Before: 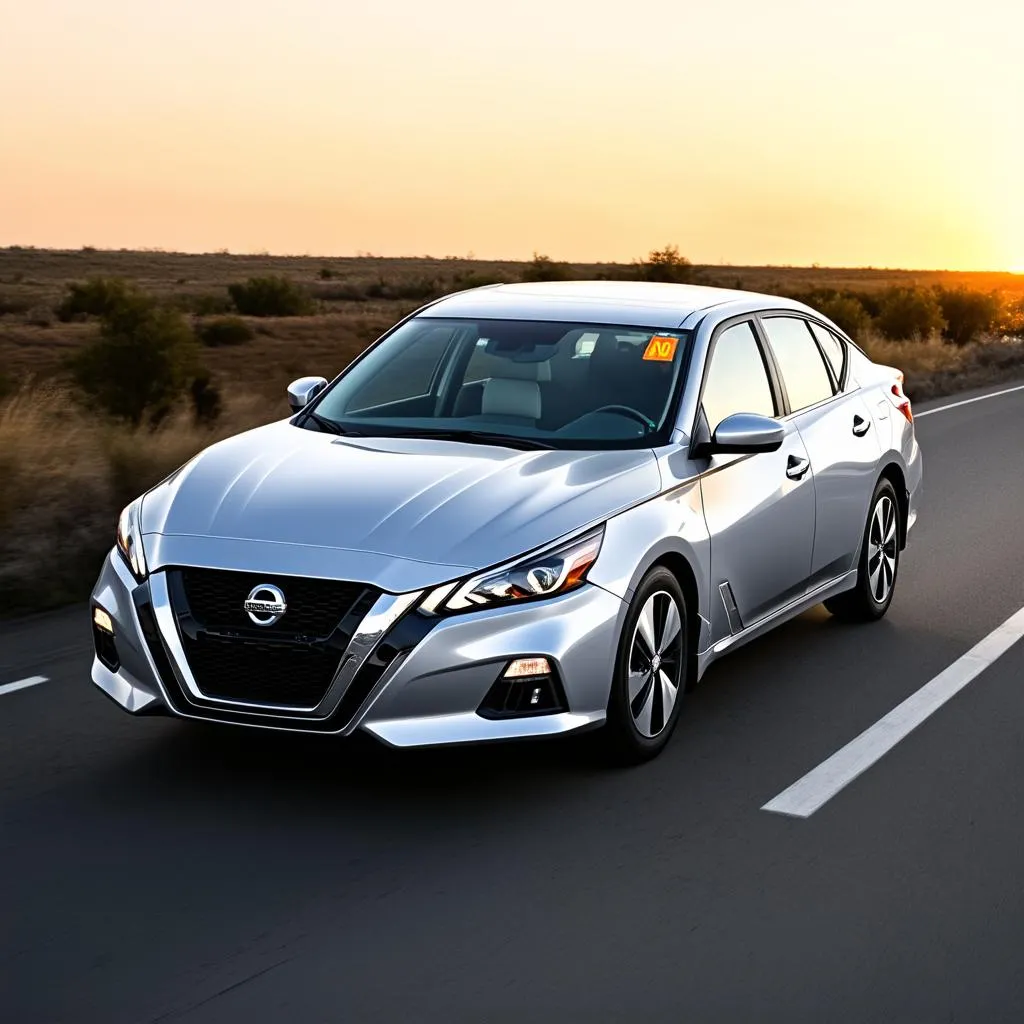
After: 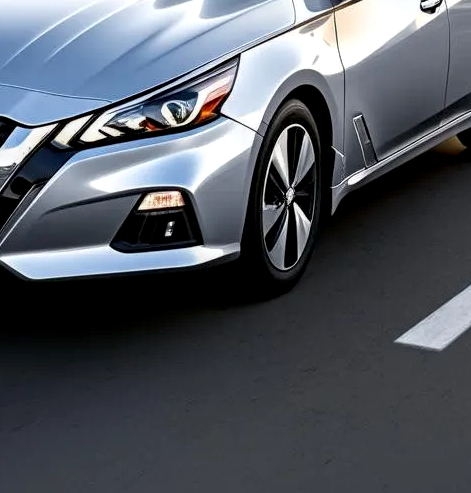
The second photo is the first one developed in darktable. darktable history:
crop: left 35.815%, top 45.694%, right 18.169%, bottom 6.105%
local contrast: highlights 24%, shadows 74%, midtone range 0.75
